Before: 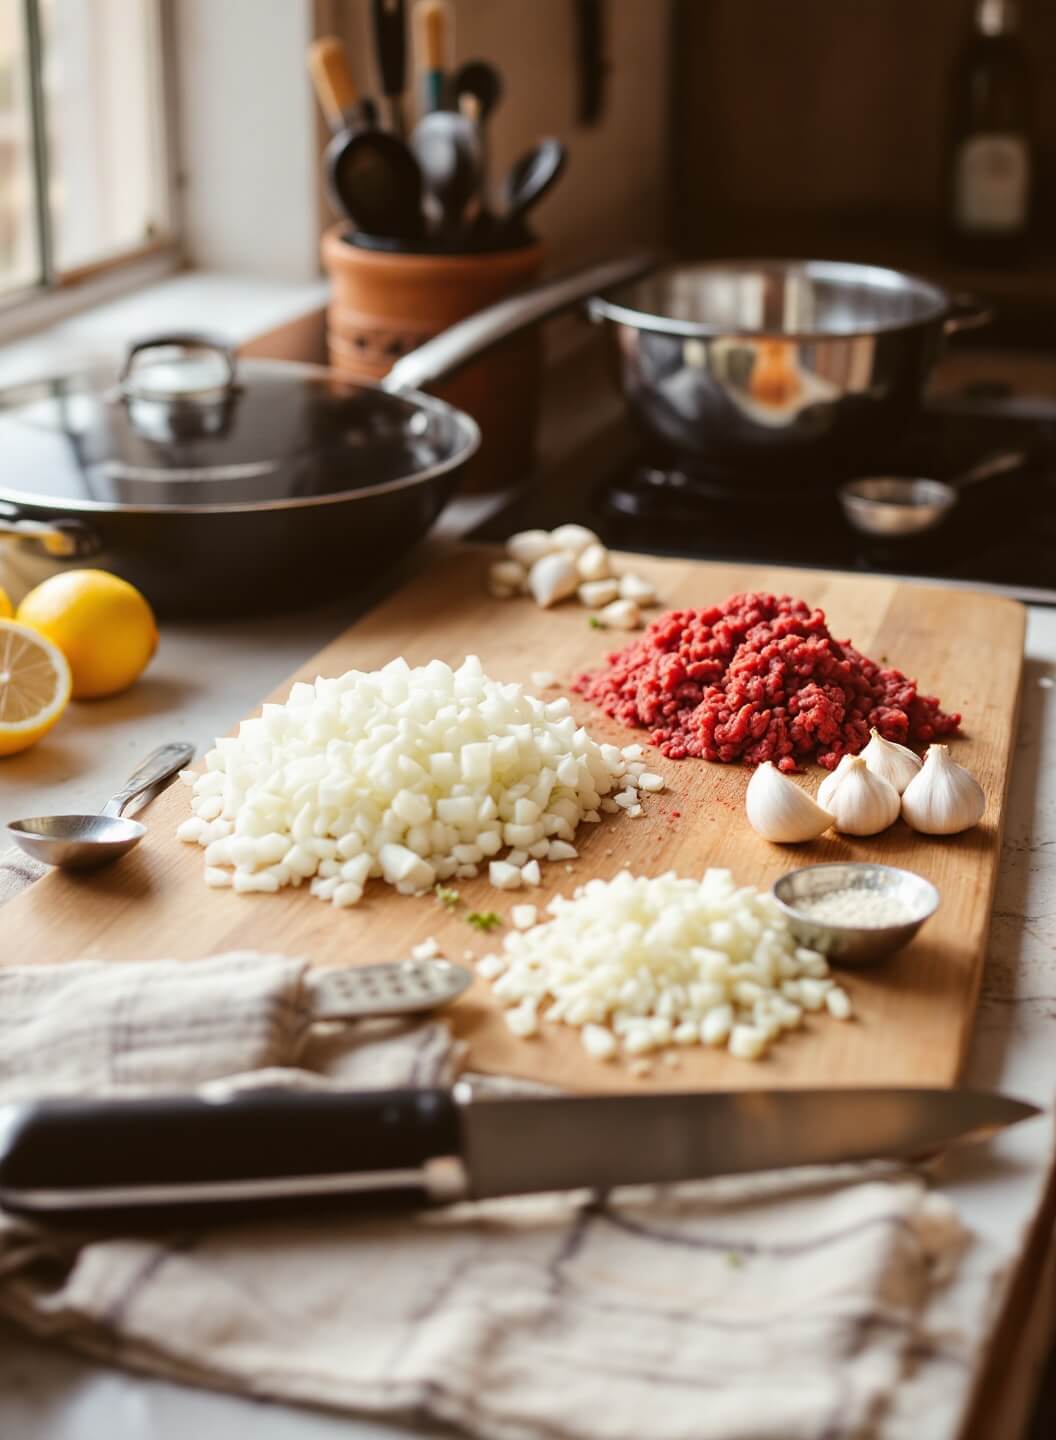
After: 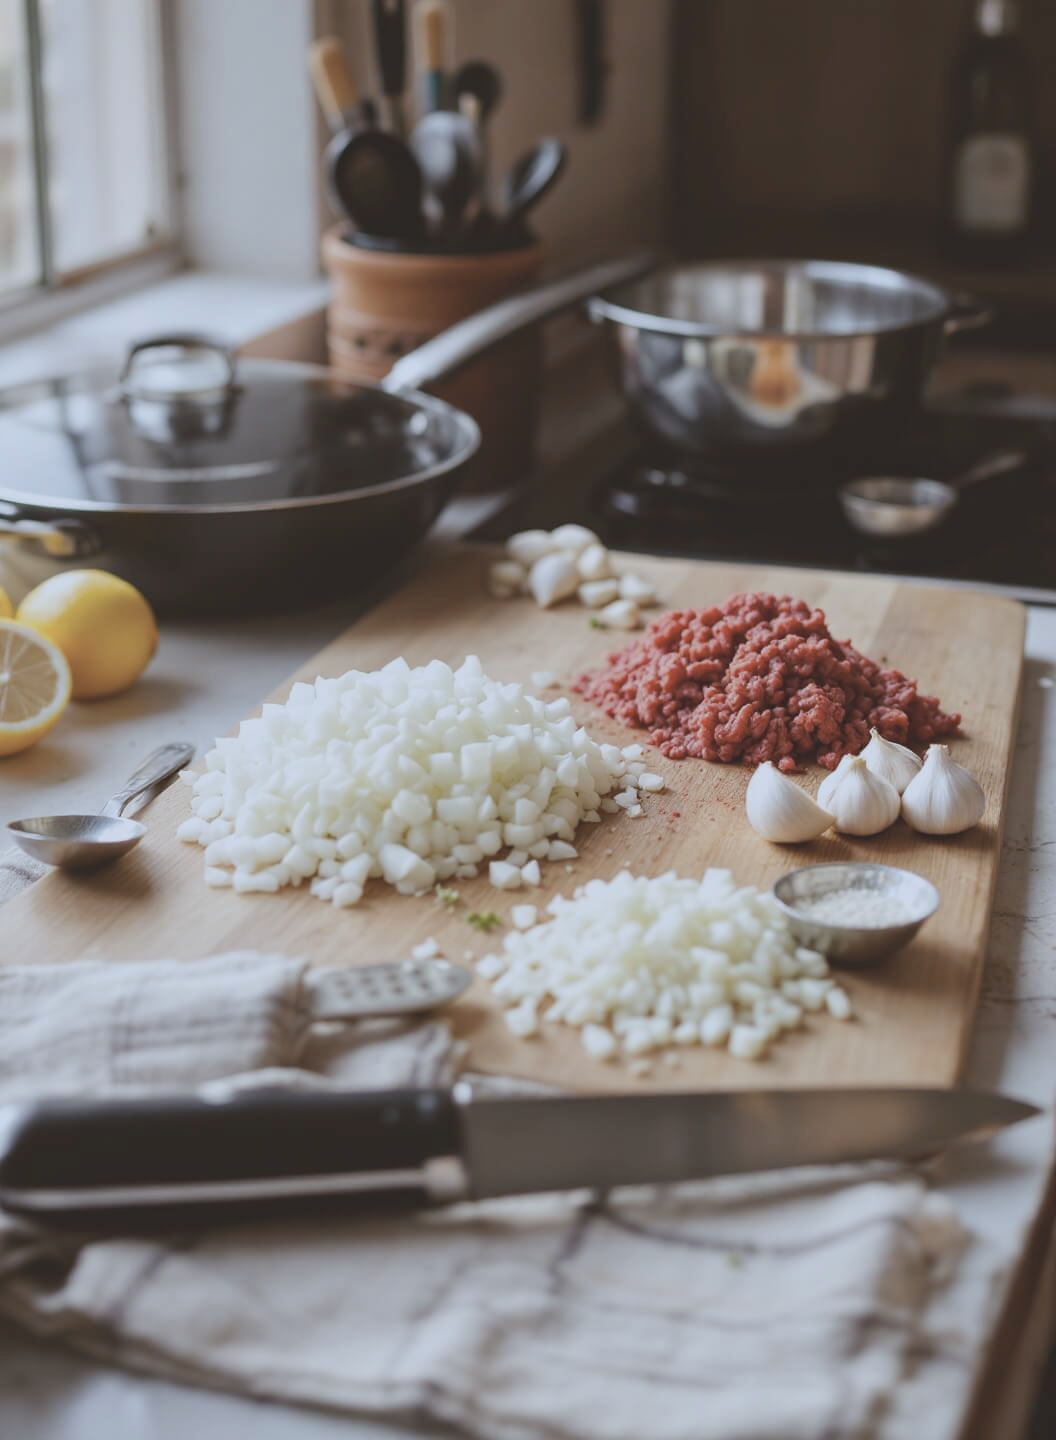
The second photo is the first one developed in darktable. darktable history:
white balance: red 0.926, green 1.003, blue 1.133
contrast brightness saturation: contrast -0.26, saturation -0.43
